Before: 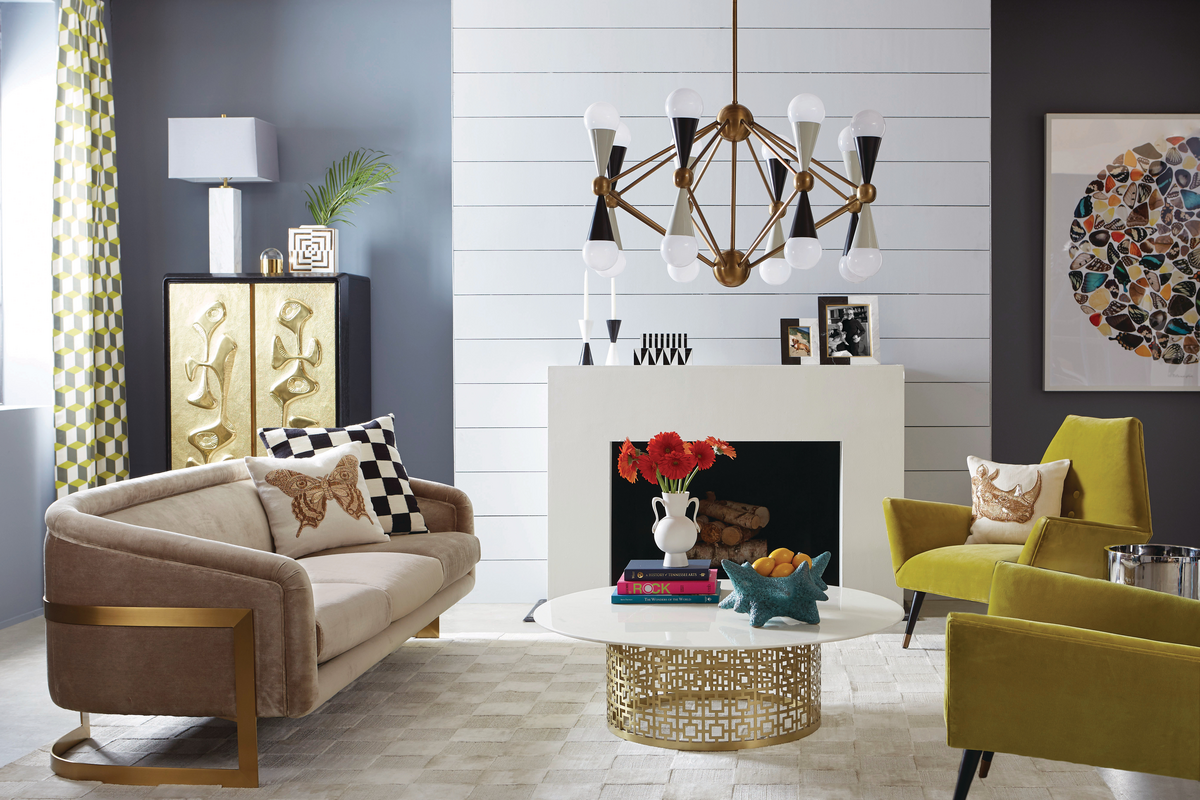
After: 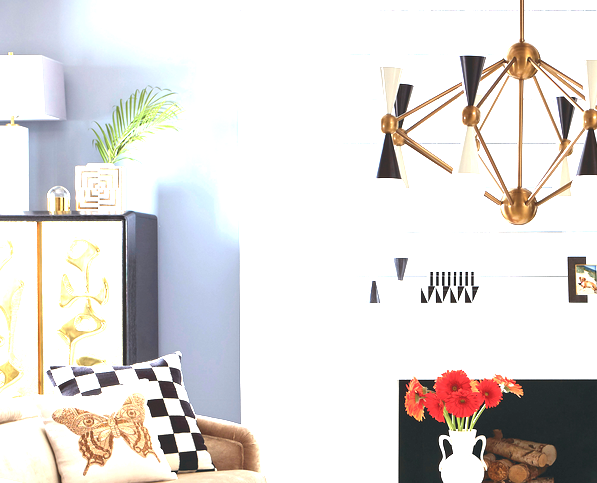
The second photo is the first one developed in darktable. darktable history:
crop: left 17.782%, top 7.861%, right 32.462%, bottom 31.699%
exposure: black level correction 0, exposure 1.913 EV, compensate highlight preservation false
